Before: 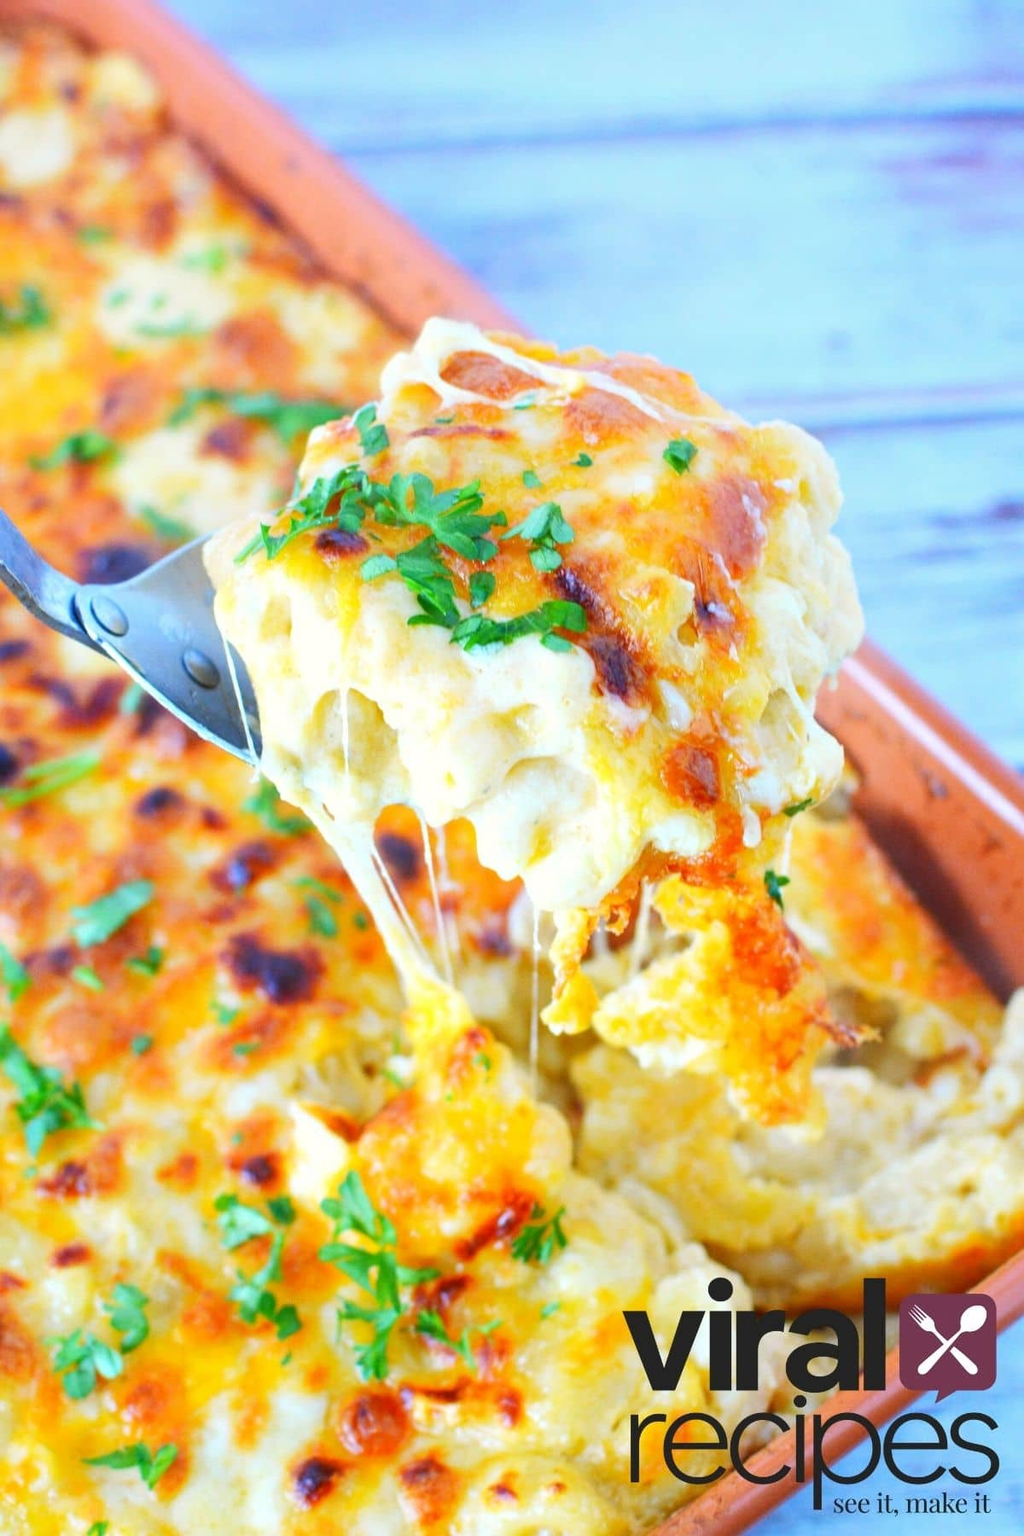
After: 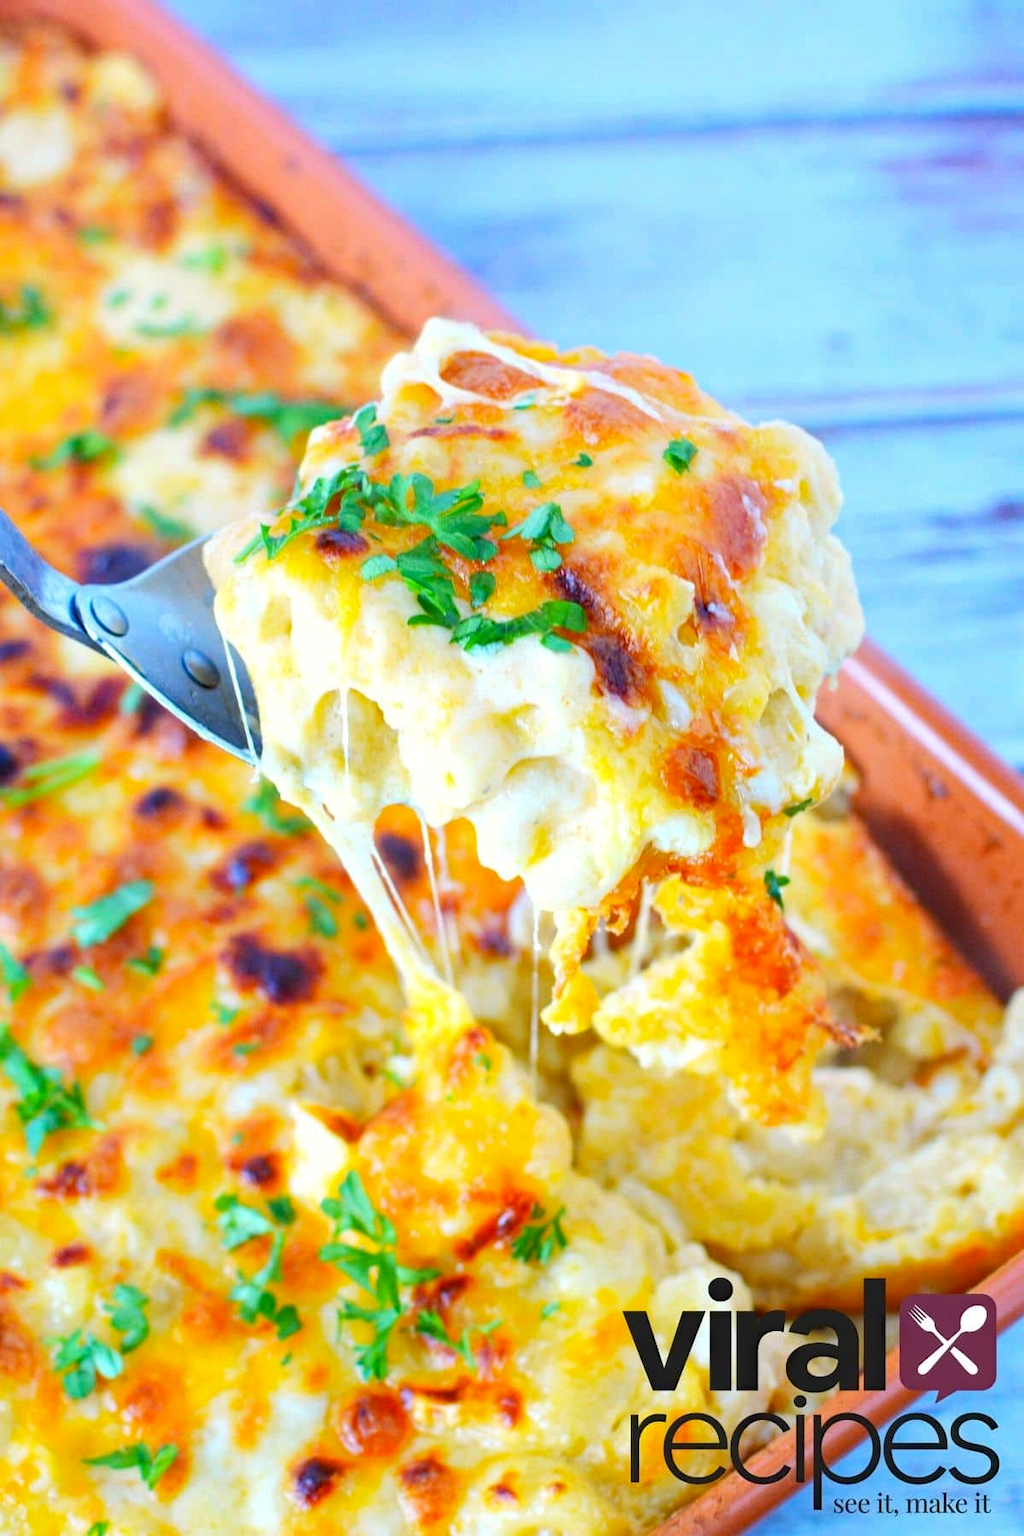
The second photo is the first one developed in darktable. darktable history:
haze removal: strength 0.26, distance 0.251, compatibility mode true, adaptive false
